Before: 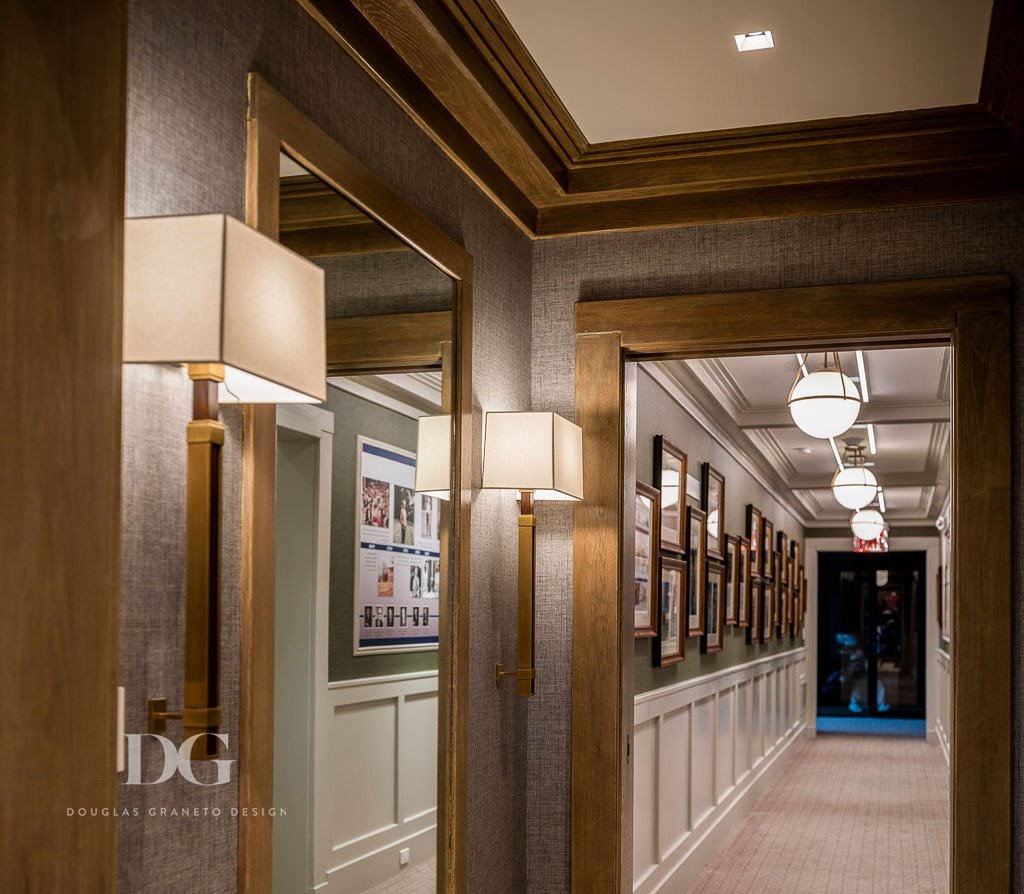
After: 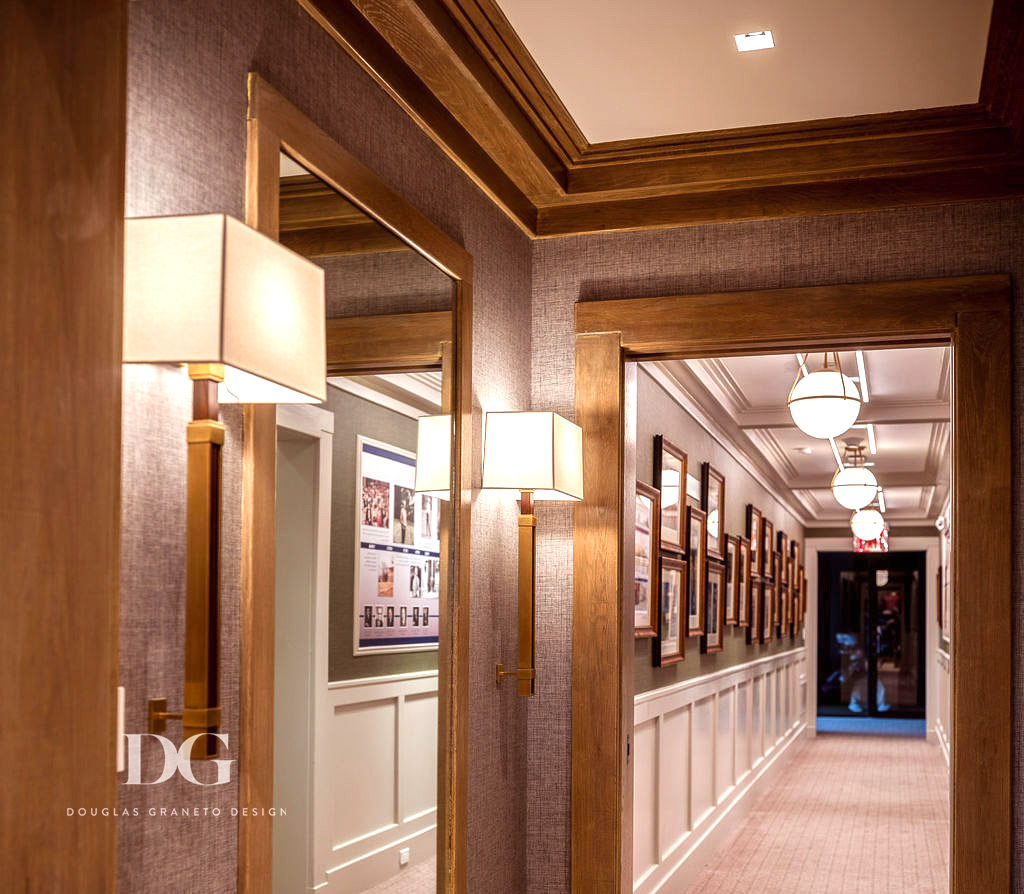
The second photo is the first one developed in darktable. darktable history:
base curve: curves: ch0 [(0, 0) (0.989, 0.992)], preserve colors none
exposure: black level correction 0, exposure 0.7 EV, compensate exposure bias true, compensate highlight preservation false
rgb levels: mode RGB, independent channels, levels [[0, 0.474, 1], [0, 0.5, 1], [0, 0.5, 1]]
